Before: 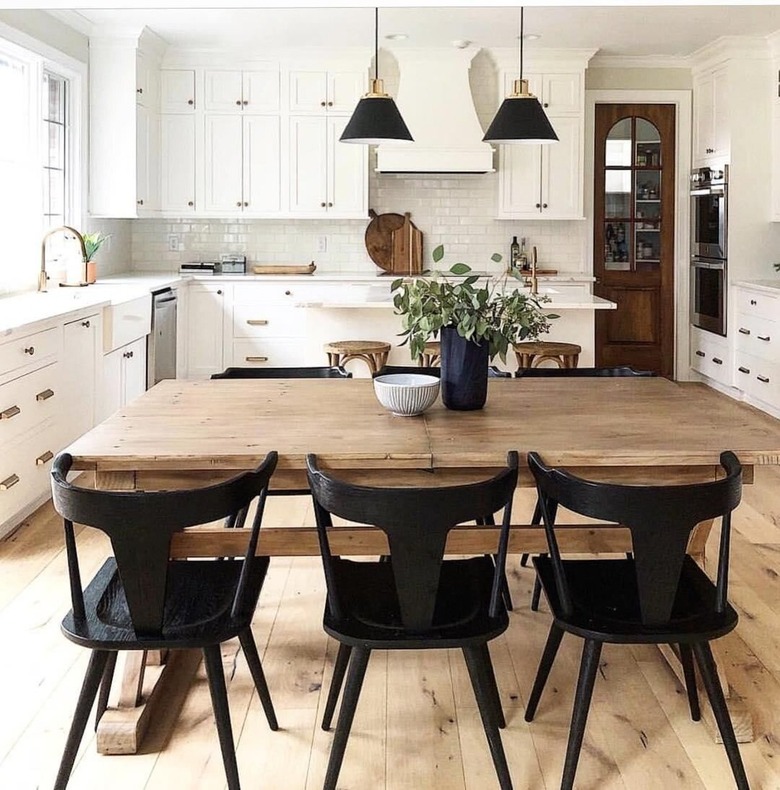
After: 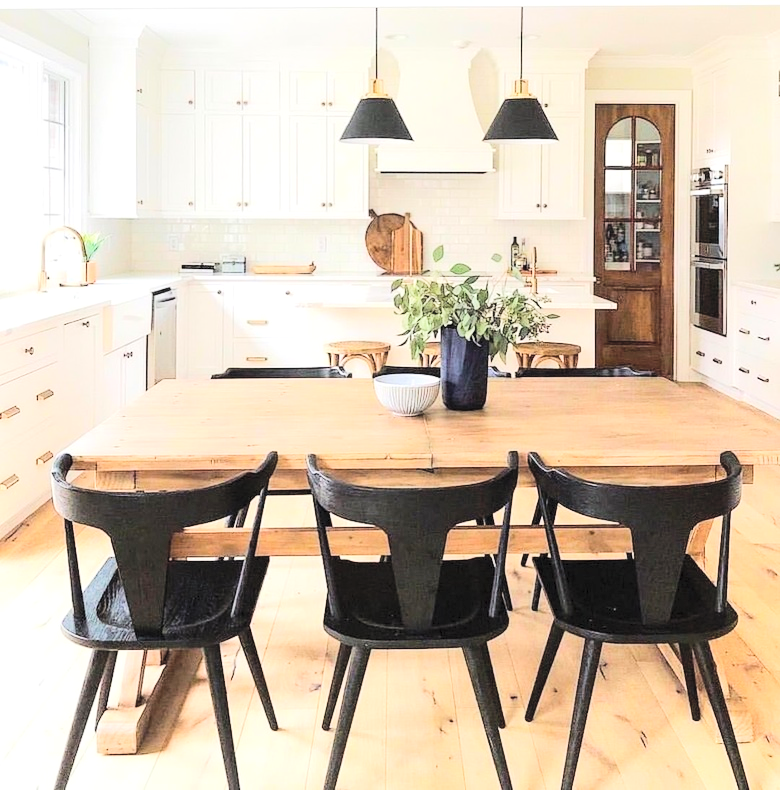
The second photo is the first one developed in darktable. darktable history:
contrast brightness saturation: contrast 0.097, brightness 0.314, saturation 0.135
local contrast: mode bilateral grid, contrast 100, coarseness 99, detail 108%, midtone range 0.2
tone equalizer: -7 EV 0.16 EV, -6 EV 0.596 EV, -5 EV 1.16 EV, -4 EV 1.3 EV, -3 EV 1.15 EV, -2 EV 0.6 EV, -1 EV 0.155 EV, edges refinement/feathering 500, mask exposure compensation -1.57 EV, preserve details no
